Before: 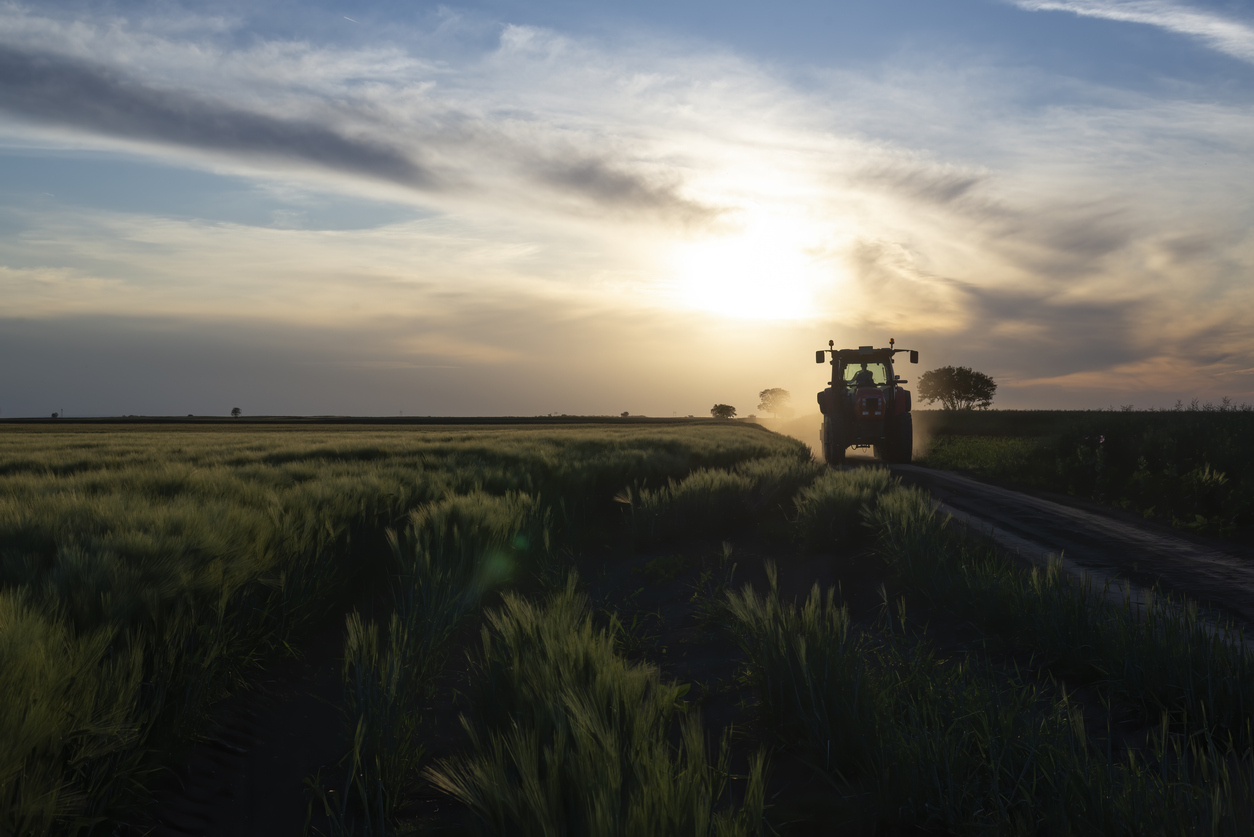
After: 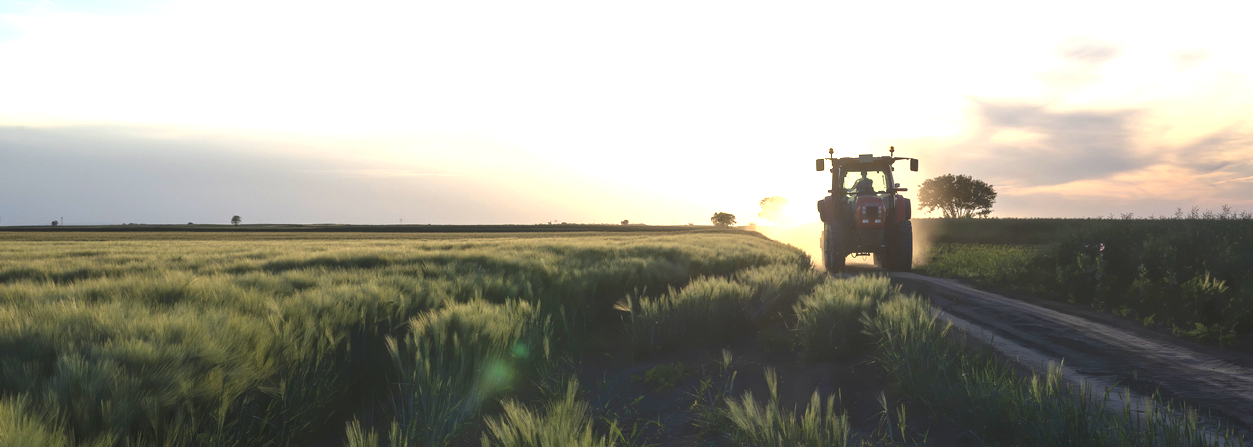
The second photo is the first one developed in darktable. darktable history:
exposure: black level correction 0, exposure 2 EV, compensate highlight preservation false
crop and rotate: top 23.043%, bottom 23.437%
